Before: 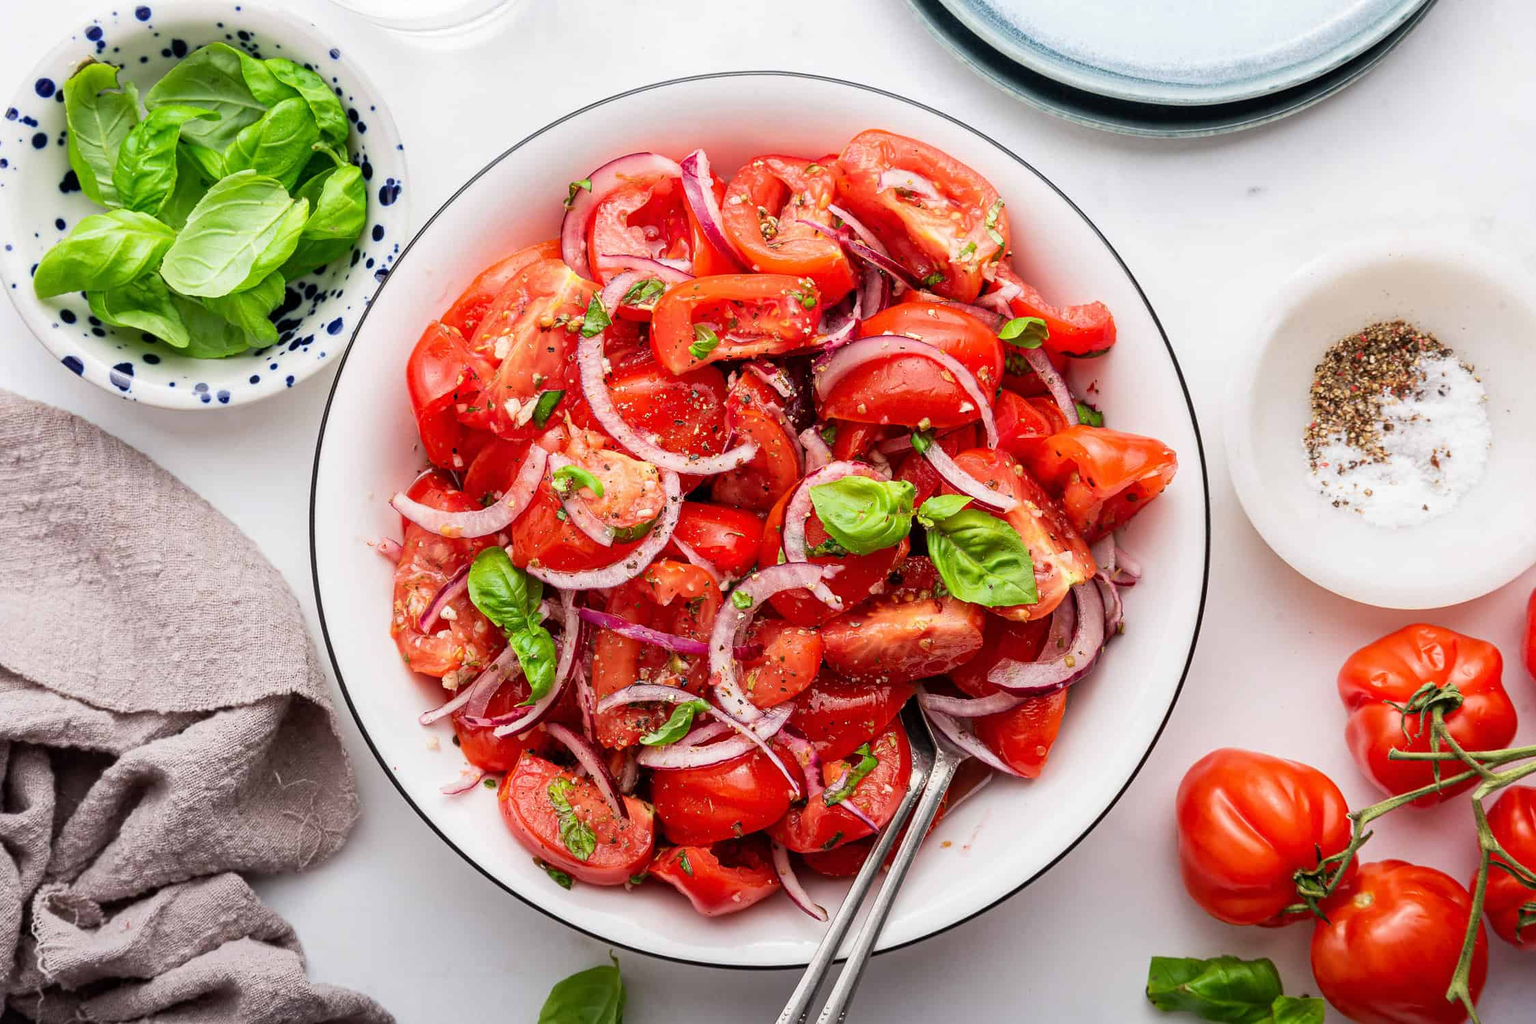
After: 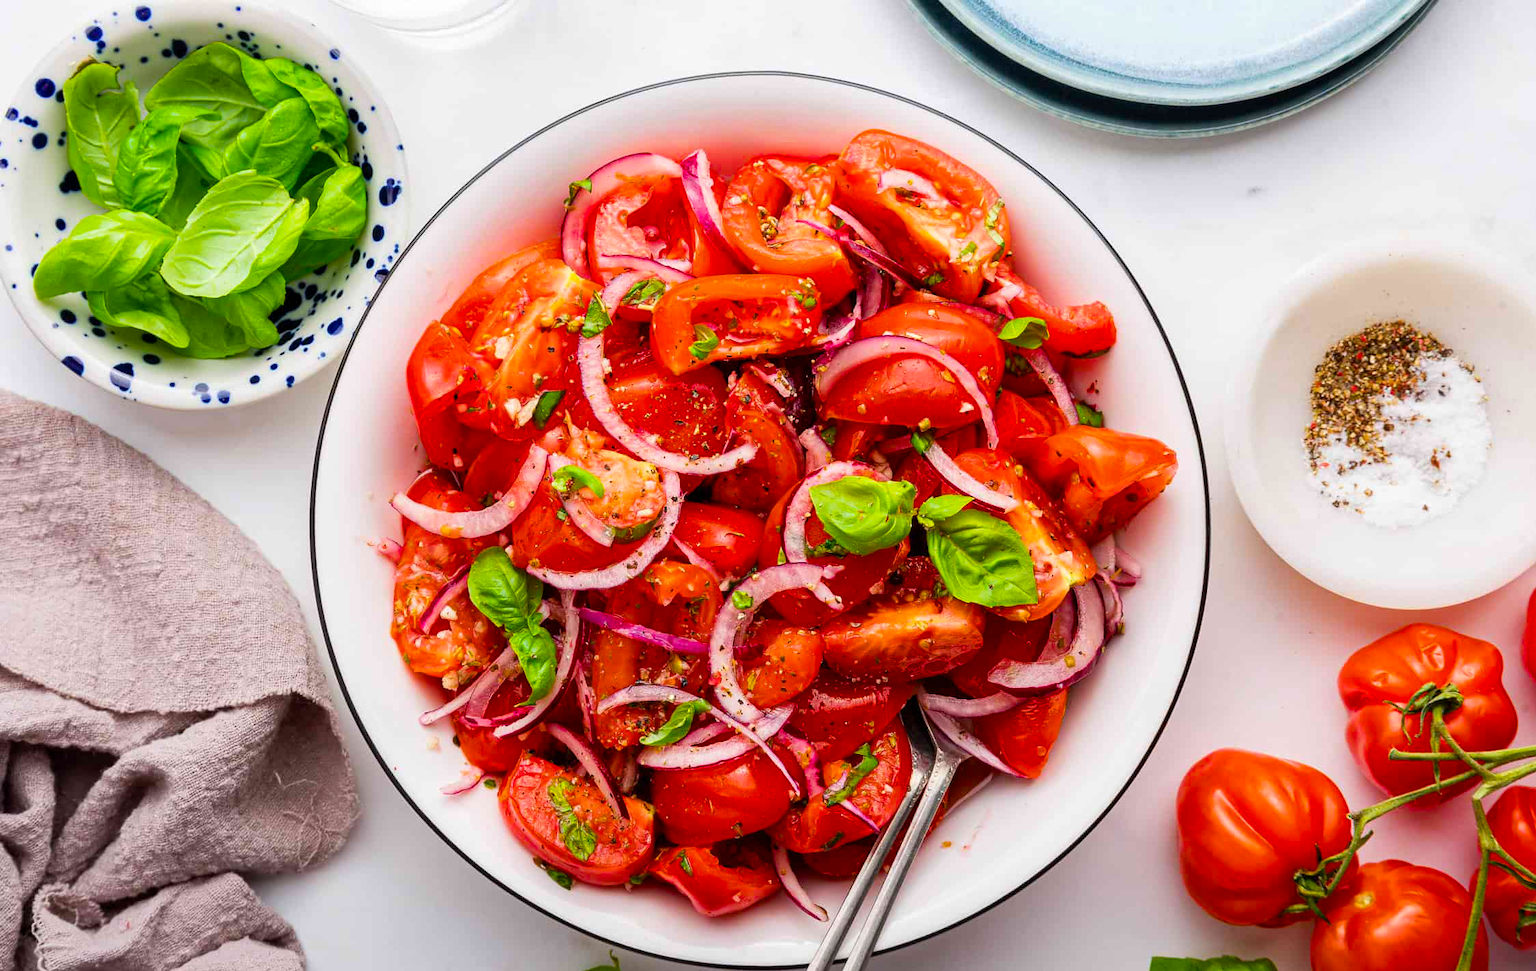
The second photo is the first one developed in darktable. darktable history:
crop and rotate: top 0%, bottom 5.097%
color balance rgb: linear chroma grading › global chroma 15%, perceptual saturation grading › global saturation 30%
